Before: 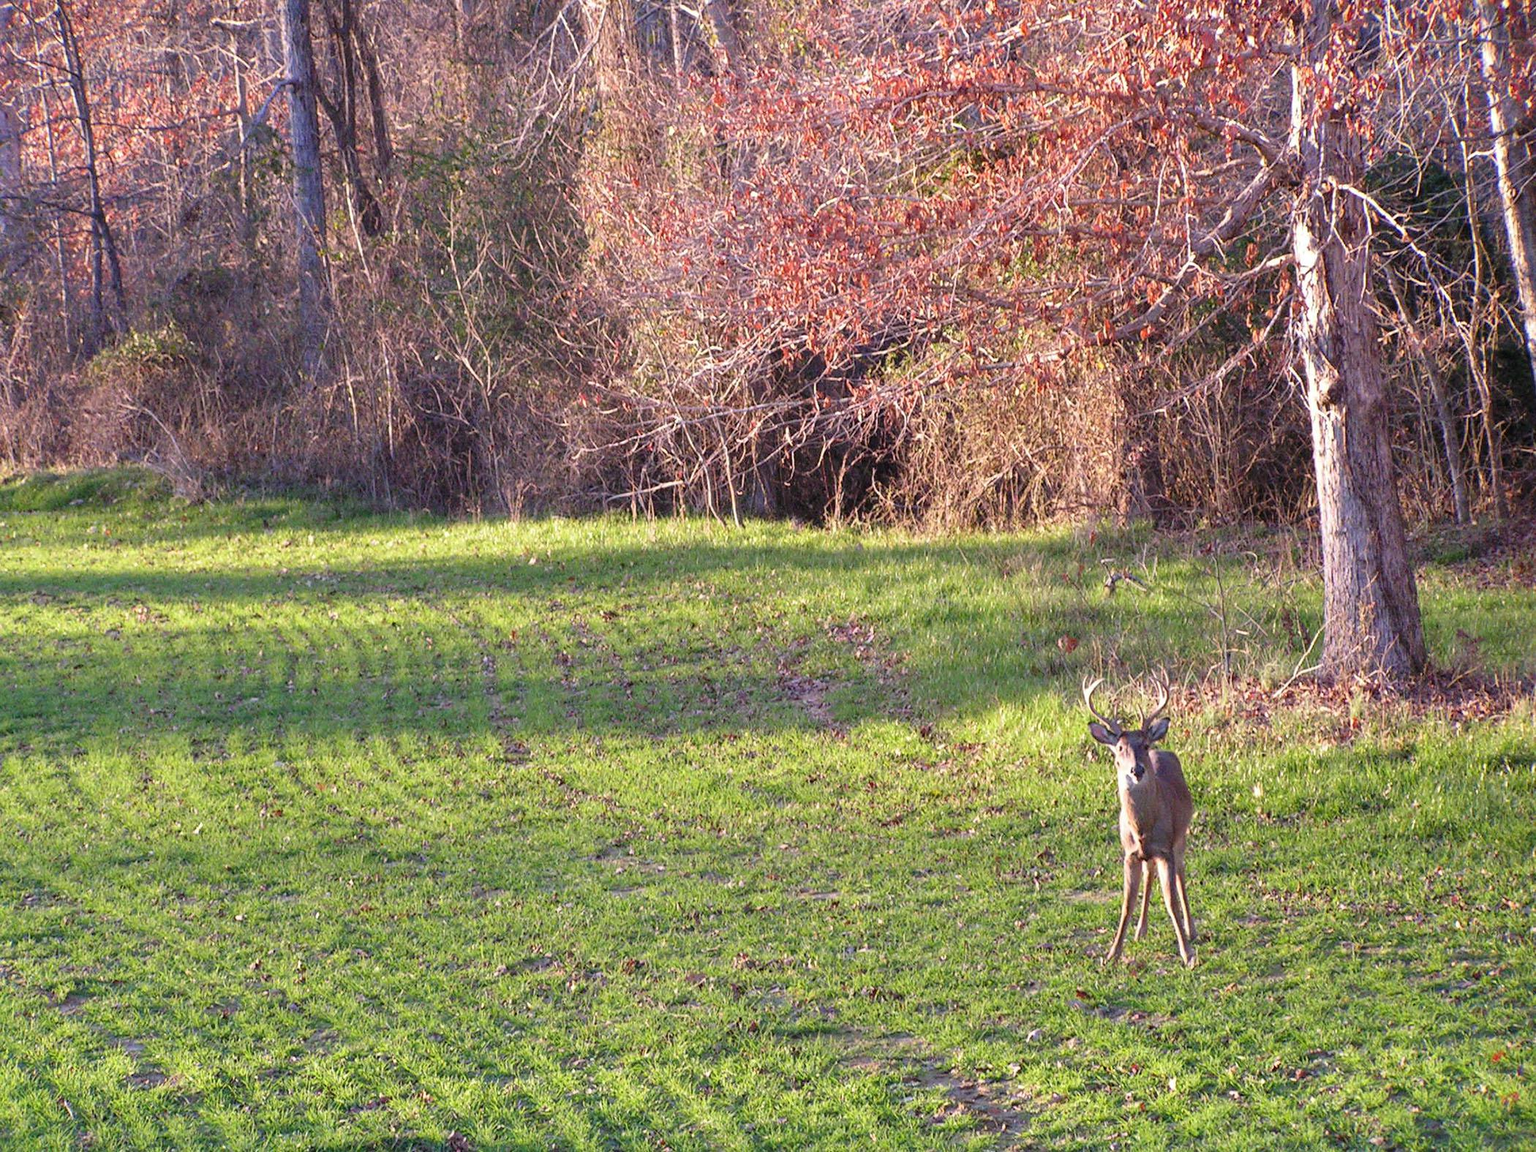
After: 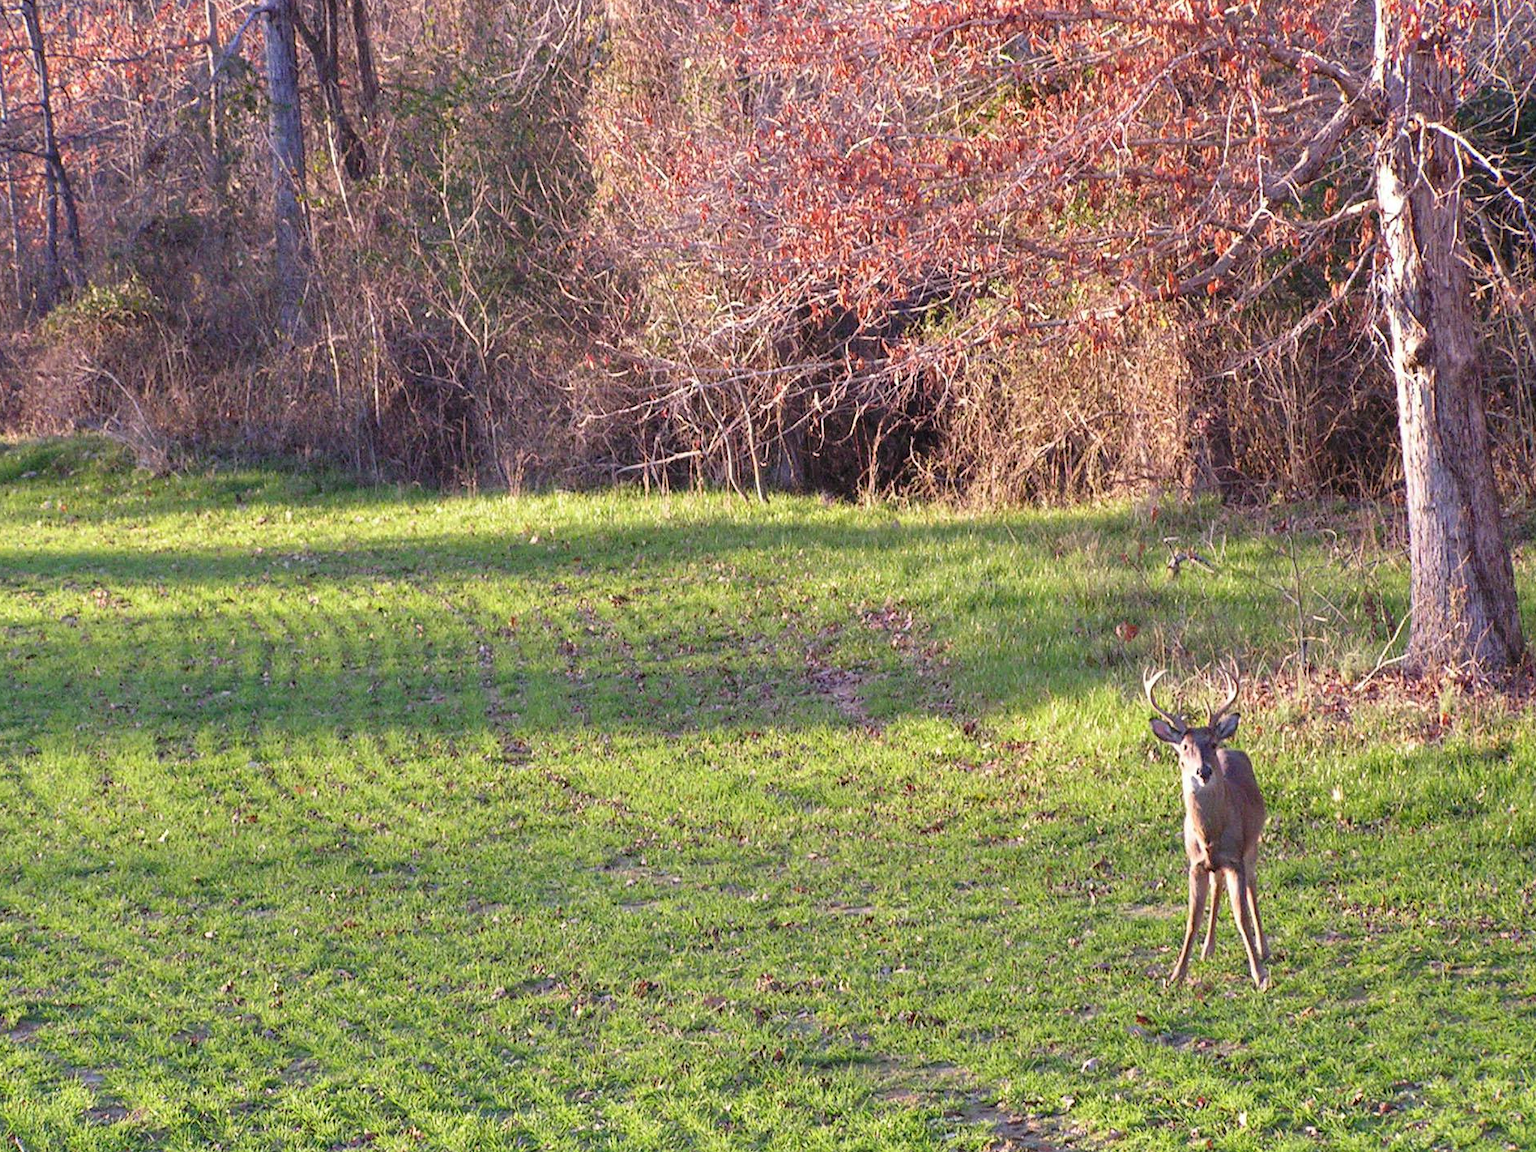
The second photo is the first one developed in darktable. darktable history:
crop: left 3.305%, top 6.436%, right 6.389%, bottom 3.258%
color balance rgb: on, module defaults
